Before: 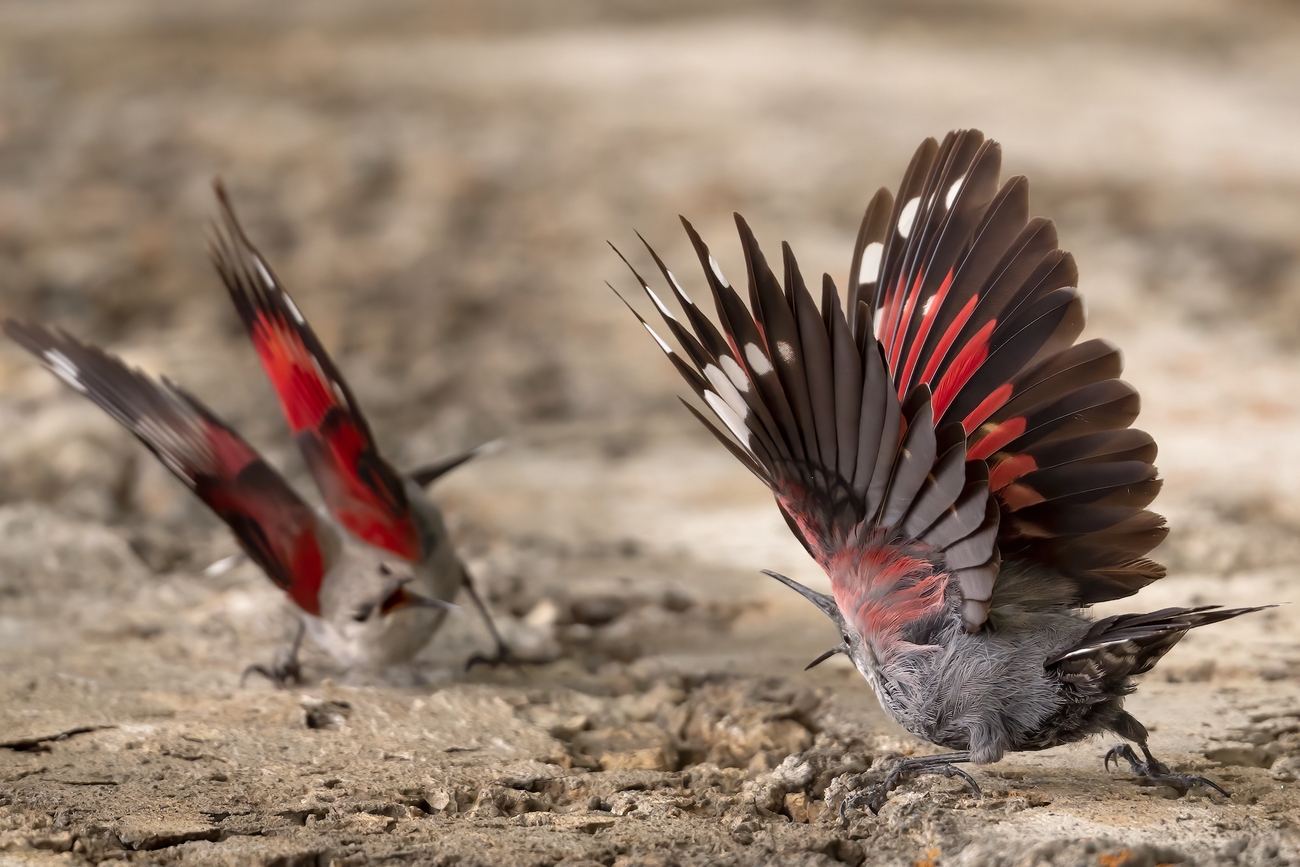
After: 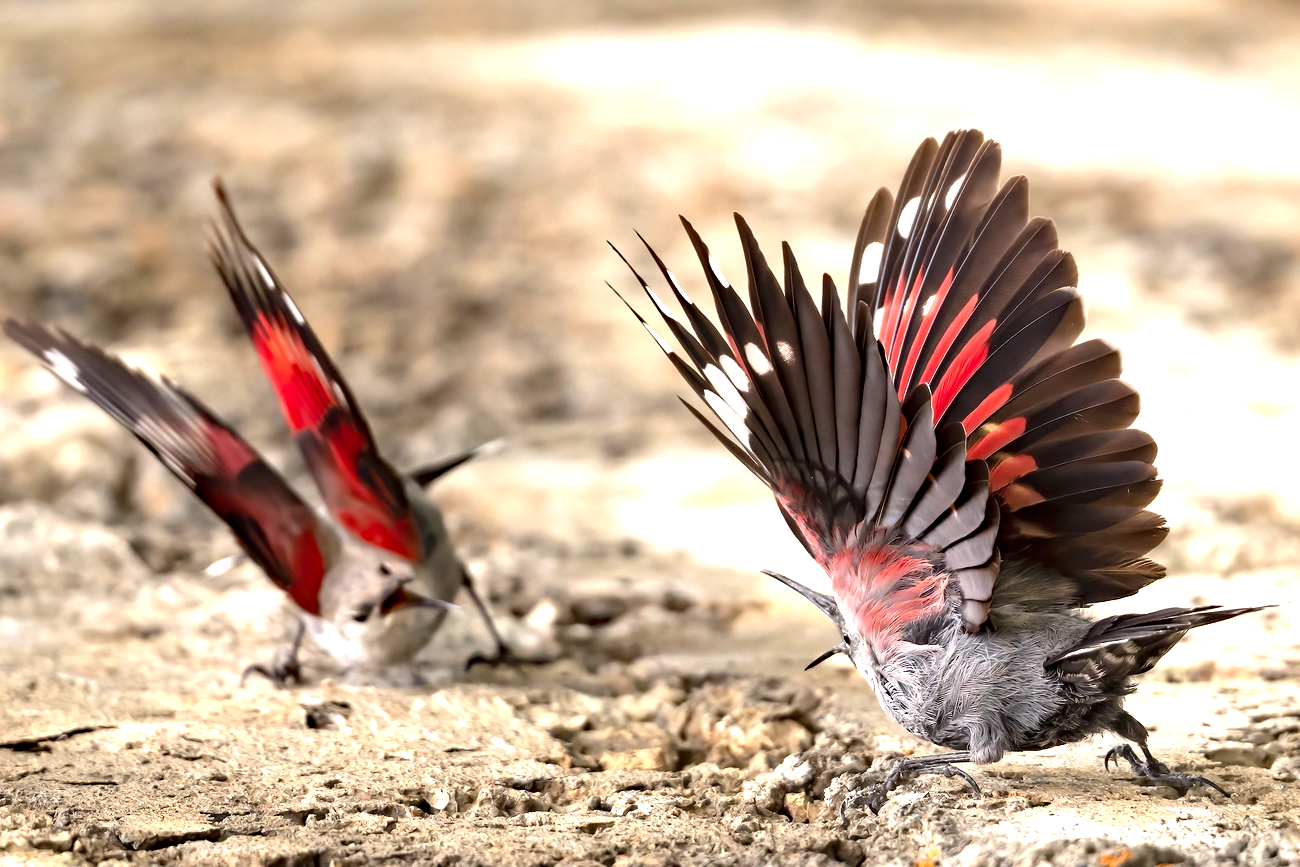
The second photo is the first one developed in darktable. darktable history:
haze removal: strength 0.29, distance 0.25, compatibility mode true, adaptive false
tone equalizer: -8 EV -0.417 EV, -7 EV -0.389 EV, -6 EV -0.333 EV, -5 EV -0.222 EV, -3 EV 0.222 EV, -2 EV 0.333 EV, -1 EV 0.389 EV, +0 EV 0.417 EV, edges refinement/feathering 500, mask exposure compensation -1.57 EV, preserve details no
exposure: black level correction 0, exposure 0.953 EV, compensate exposure bias true, compensate highlight preservation false
